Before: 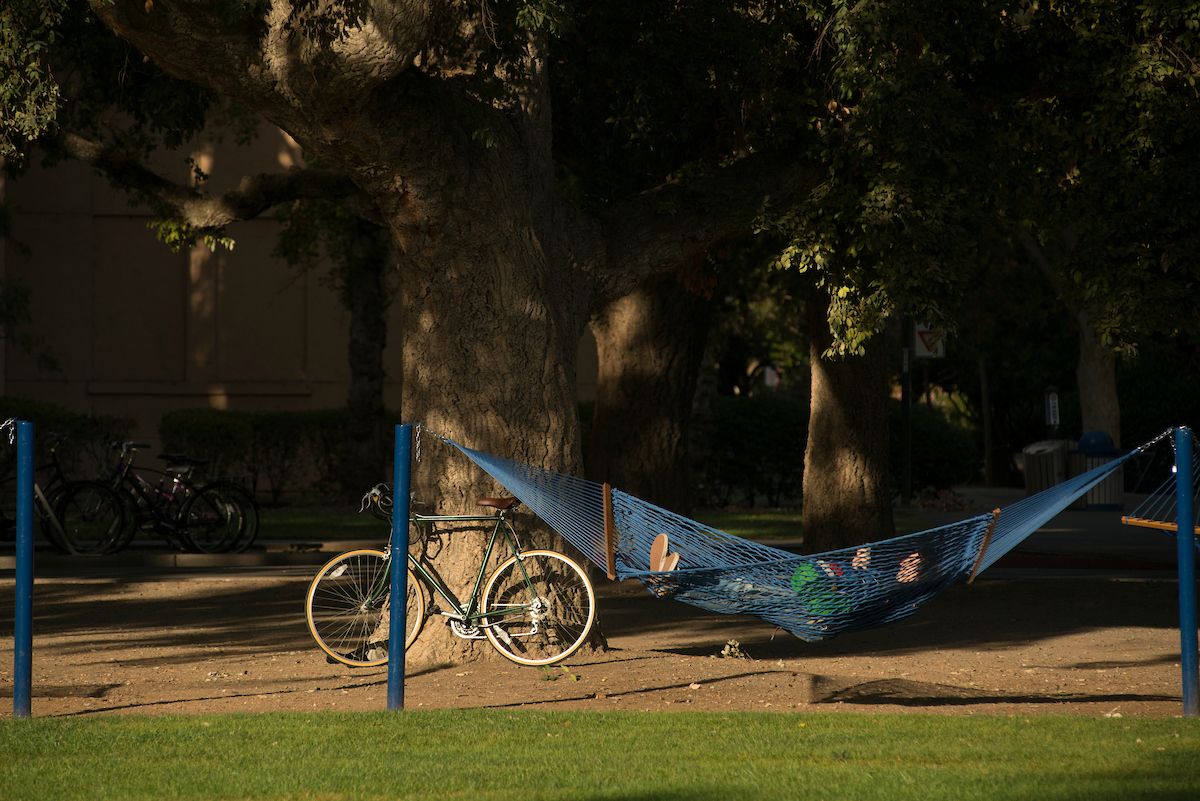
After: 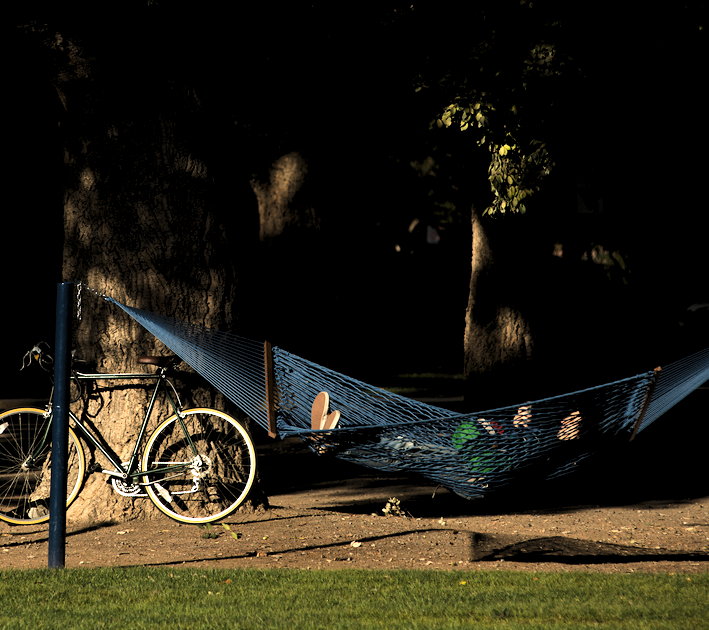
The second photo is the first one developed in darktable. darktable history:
crop and rotate: left 28.256%, top 17.734%, right 12.656%, bottom 3.573%
levels: levels [0.116, 0.574, 1]
tone equalizer: -8 EV -0.75 EV, -7 EV -0.7 EV, -6 EV -0.6 EV, -5 EV -0.4 EV, -3 EV 0.4 EV, -2 EV 0.6 EV, -1 EV 0.7 EV, +0 EV 0.75 EV, edges refinement/feathering 500, mask exposure compensation -1.57 EV, preserve details no
